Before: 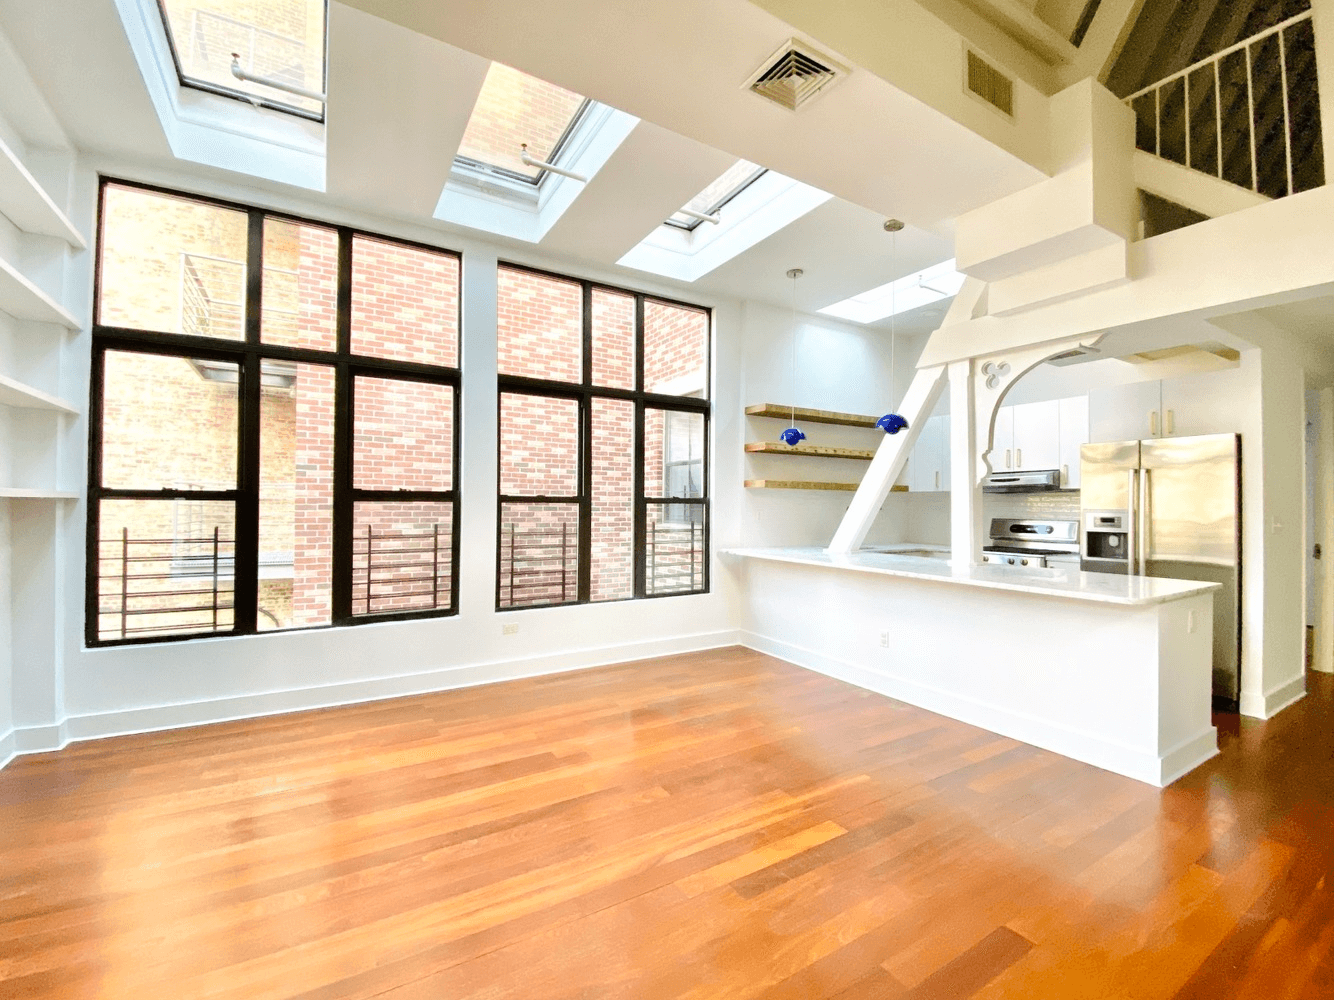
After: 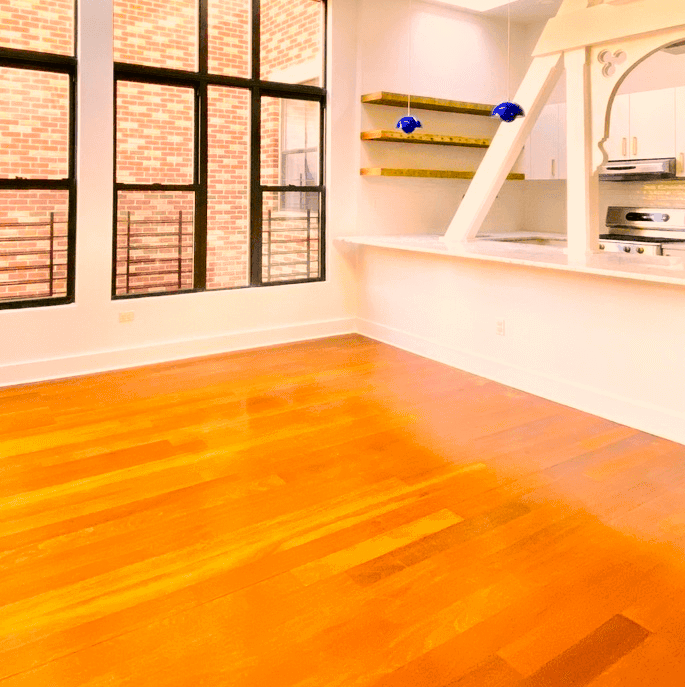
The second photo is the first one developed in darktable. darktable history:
color balance rgb: shadows lift › chroma 1.022%, shadows lift › hue 31.37°, linear chroma grading › global chroma 9.096%, perceptual saturation grading › global saturation 39.814%, global vibrance 20%
color correction: highlights a* 21.44, highlights b* 19.36
crop and rotate: left 28.826%, top 31.233%, right 19.806%
shadows and highlights: radius 334.38, shadows 64.91, highlights 4.89, compress 88.04%, soften with gaussian
tone equalizer: on, module defaults
